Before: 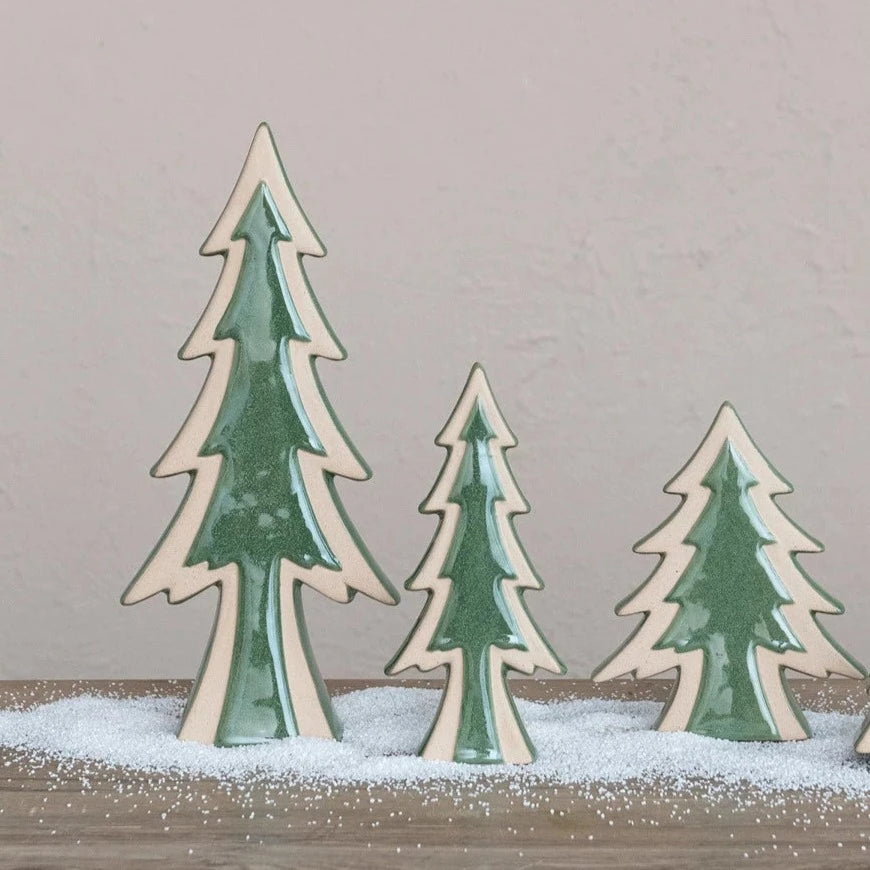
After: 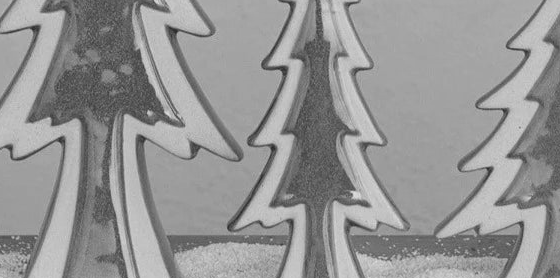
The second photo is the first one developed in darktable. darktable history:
crop: left 18.091%, top 51.13%, right 17.525%, bottom 16.85%
monochrome: a 26.22, b 42.67, size 0.8
